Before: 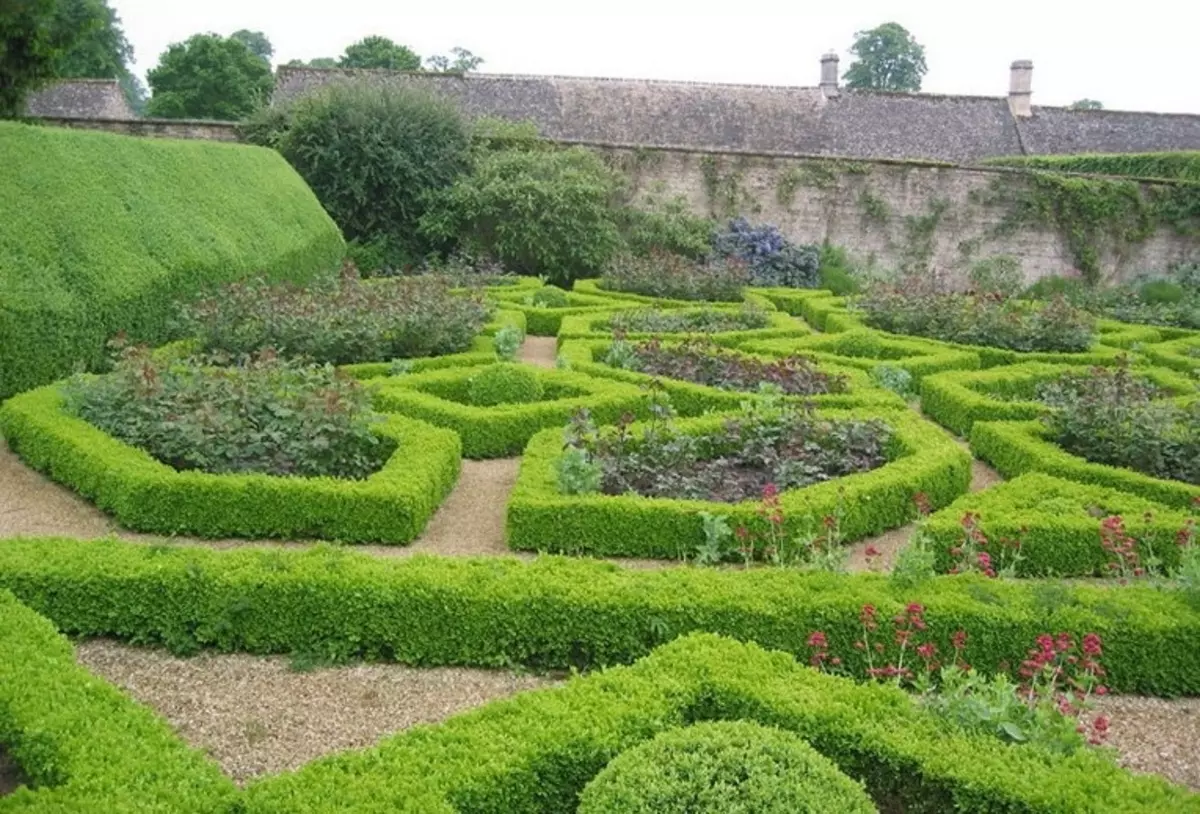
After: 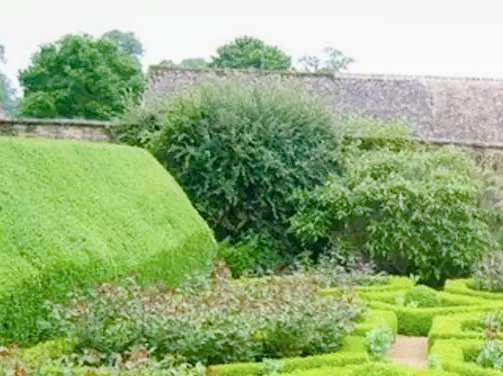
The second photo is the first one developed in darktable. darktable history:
exposure: black level correction 0, exposure 1.1 EV, compensate exposure bias true, compensate highlight preservation false
local contrast: highlights 25%, shadows 75%, midtone range 0.75
color correction: saturation 0.8
filmic rgb: black relative exposure -7.65 EV, white relative exposure 4.56 EV, hardness 3.61
crop and rotate: left 10.817%, top 0.062%, right 47.194%, bottom 53.626%
color balance rgb: linear chroma grading › global chroma 18.9%, perceptual saturation grading › global saturation 20%, perceptual saturation grading › highlights -25%, perceptual saturation grading › shadows 50%, global vibrance 18.93%
contrast brightness saturation: saturation 0.1
